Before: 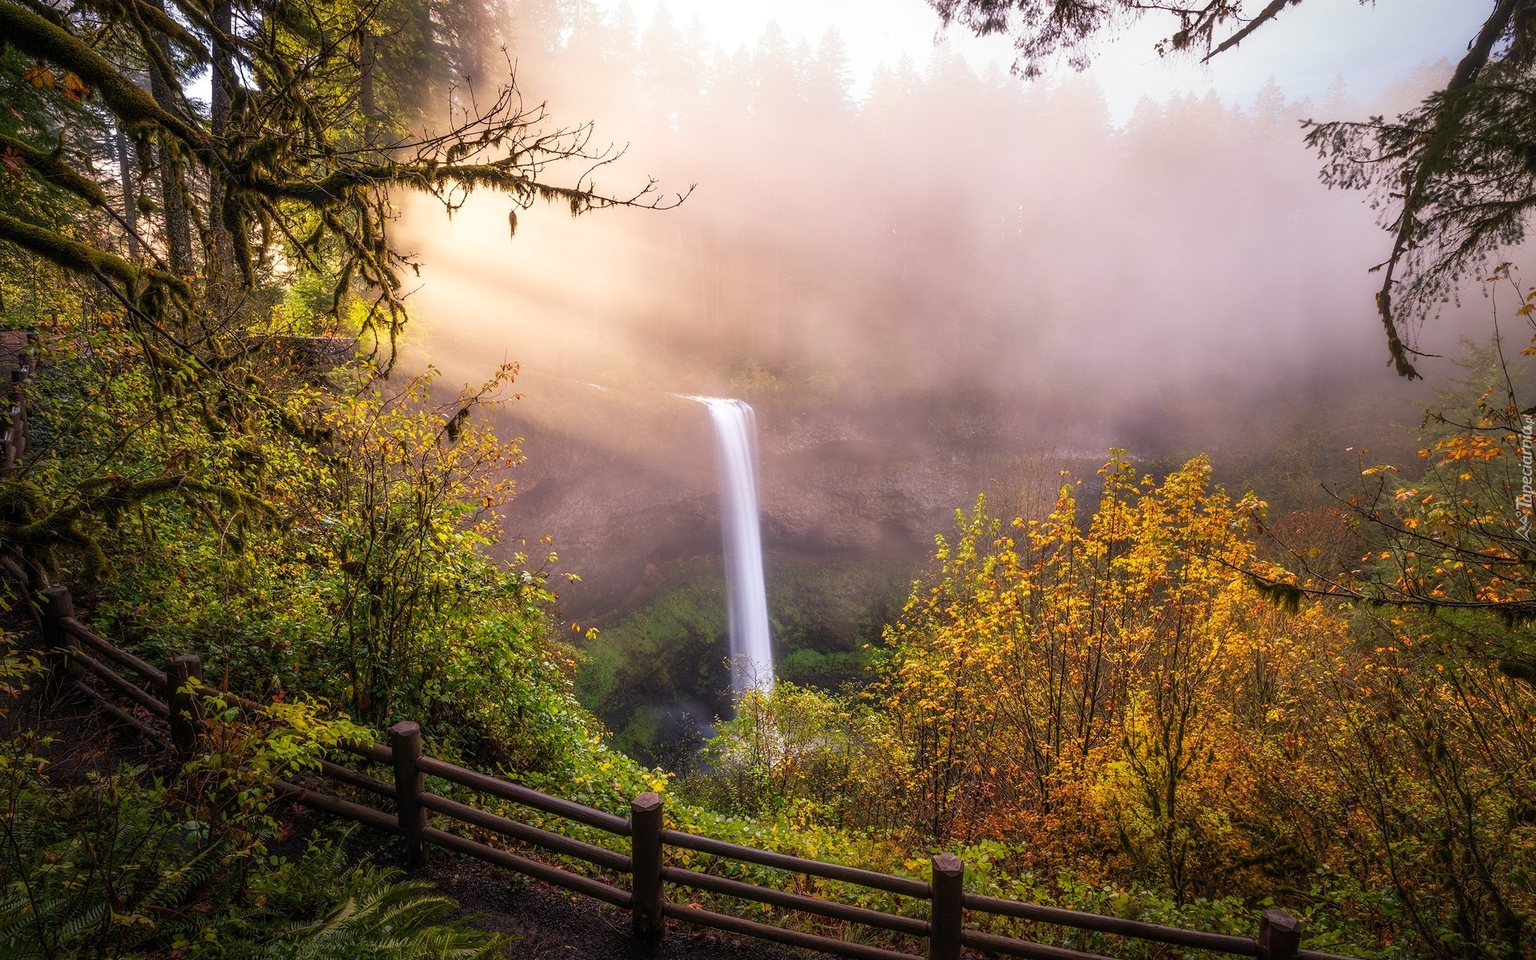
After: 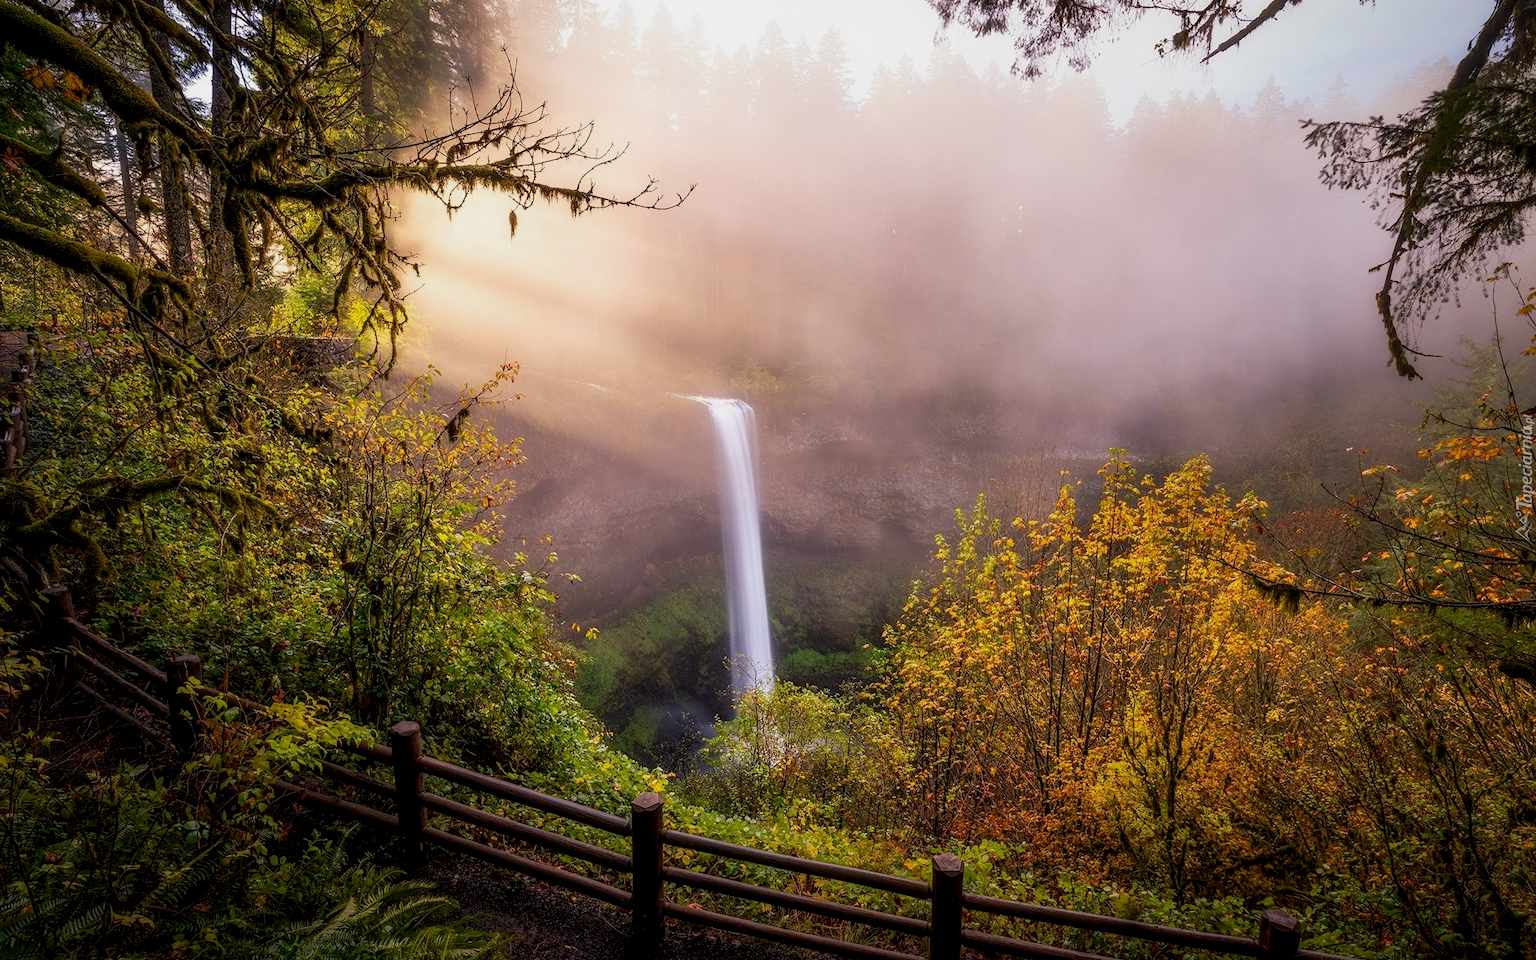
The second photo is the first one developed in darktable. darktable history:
exposure: black level correction 0.006, exposure -0.225 EV, compensate exposure bias true, compensate highlight preservation false
